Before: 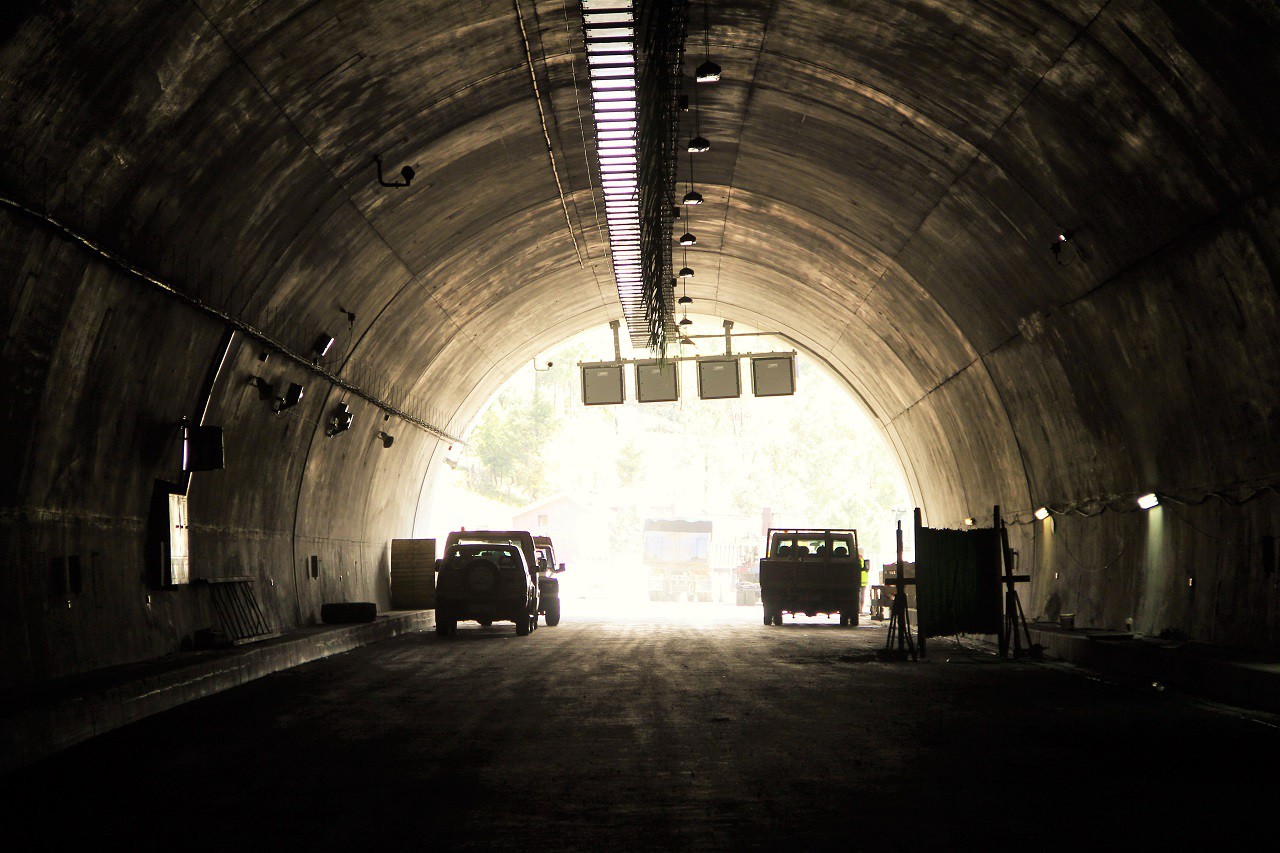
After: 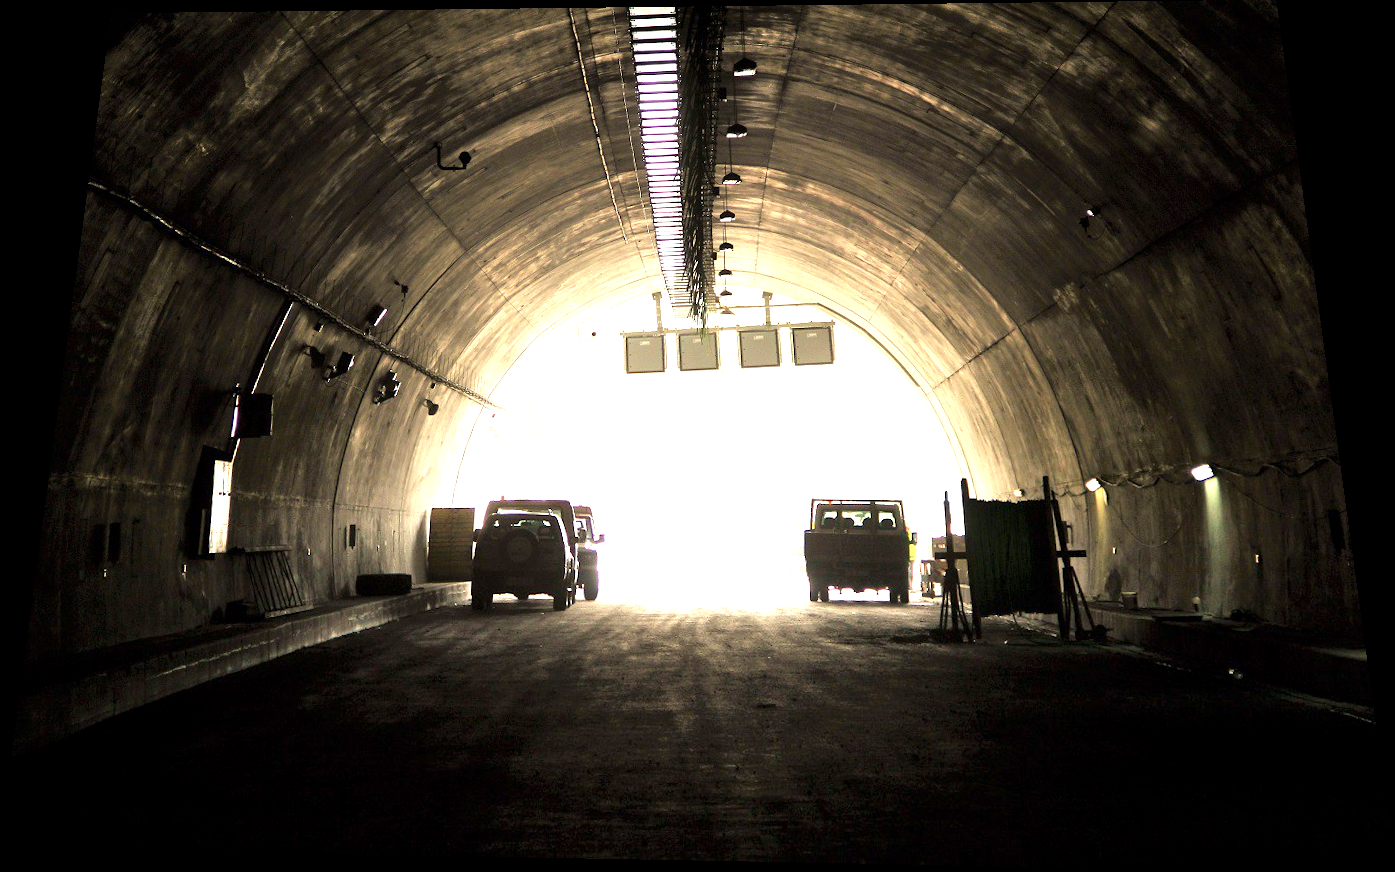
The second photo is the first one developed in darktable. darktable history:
rotate and perspective: rotation 0.128°, lens shift (vertical) -0.181, lens shift (horizontal) -0.044, shear 0.001, automatic cropping off
exposure: black level correction 0.001, exposure 0.955 EV, compensate exposure bias true, compensate highlight preservation false
